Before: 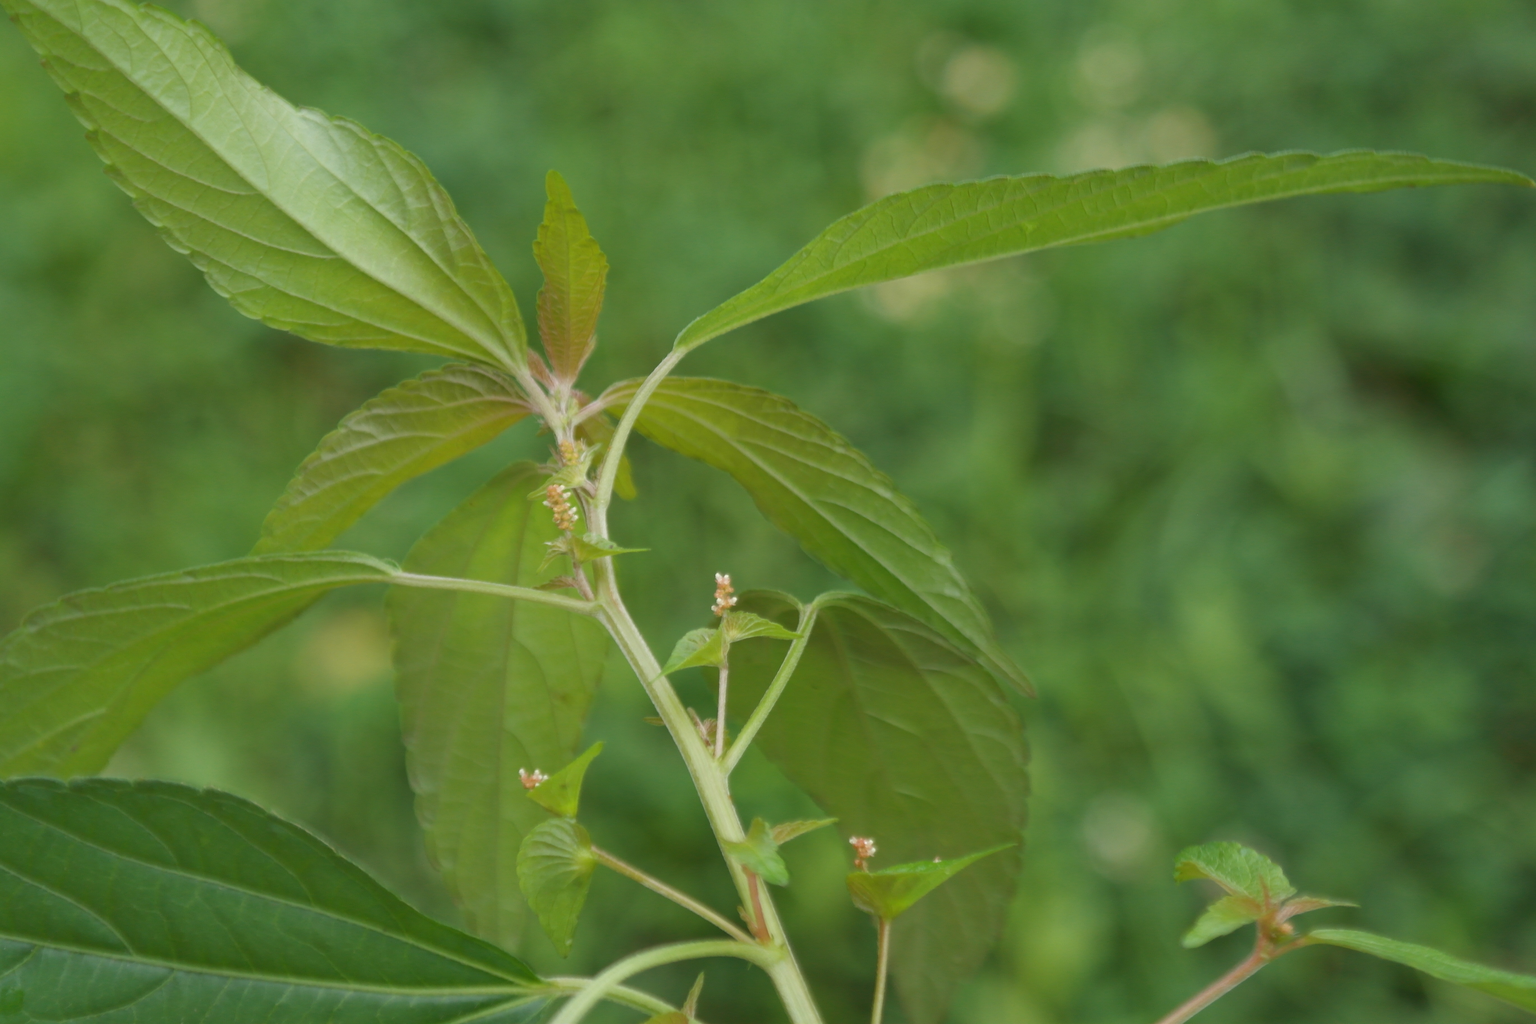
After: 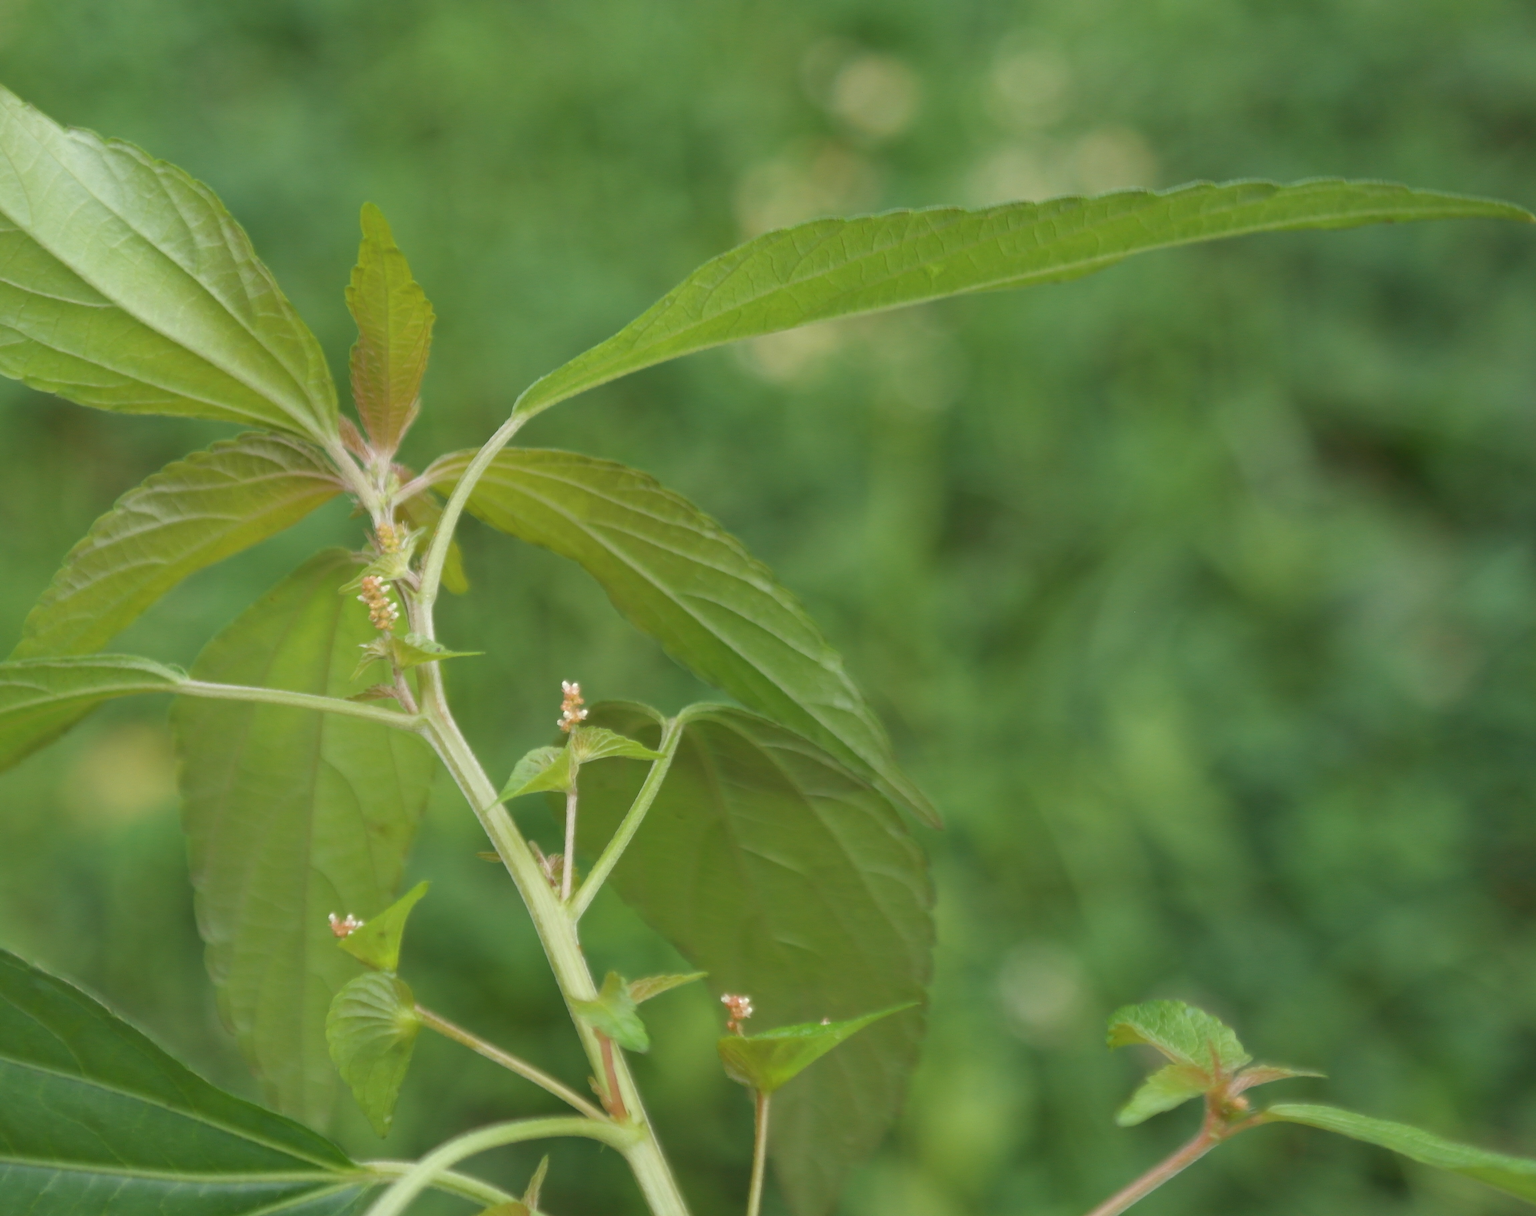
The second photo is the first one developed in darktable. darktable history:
contrast brightness saturation: saturation -0.052
exposure: black level correction 0, exposure 0.198 EV, compensate highlight preservation false
crop: left 15.807%
